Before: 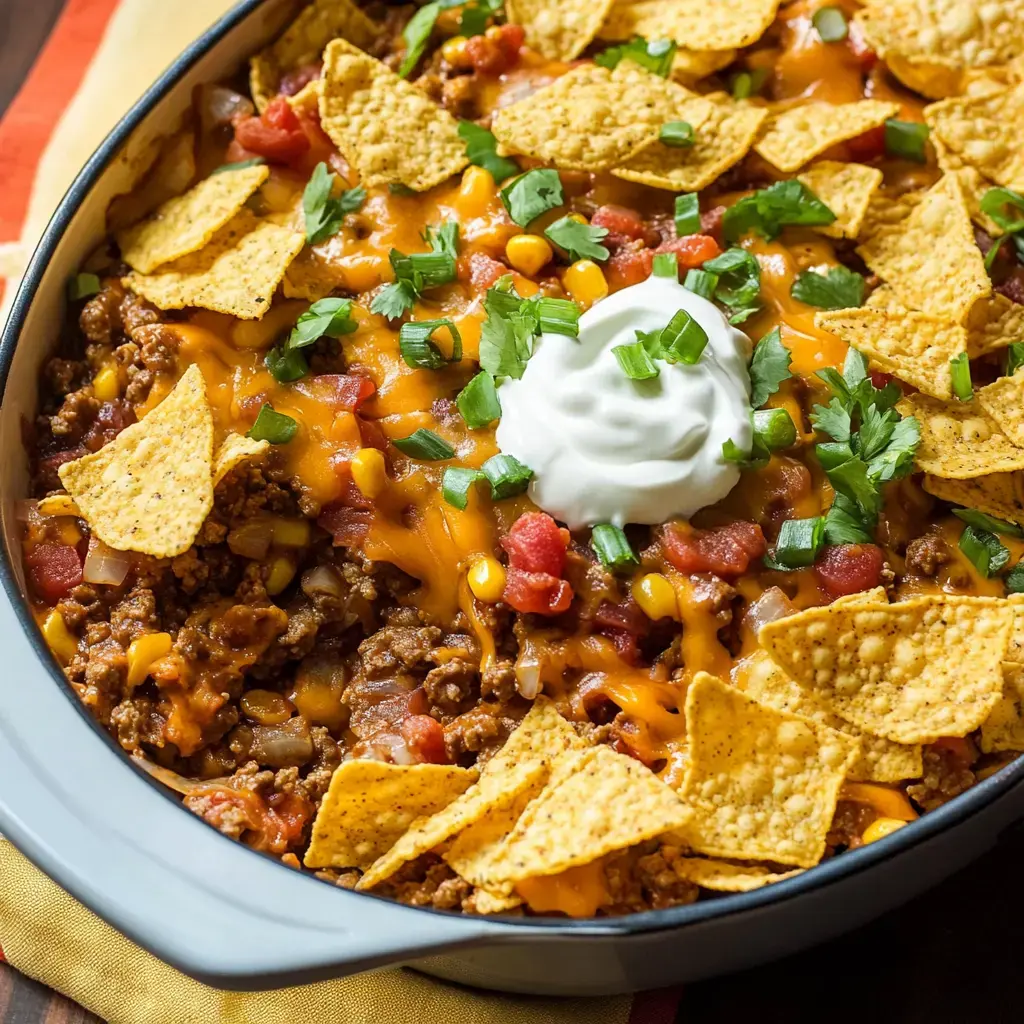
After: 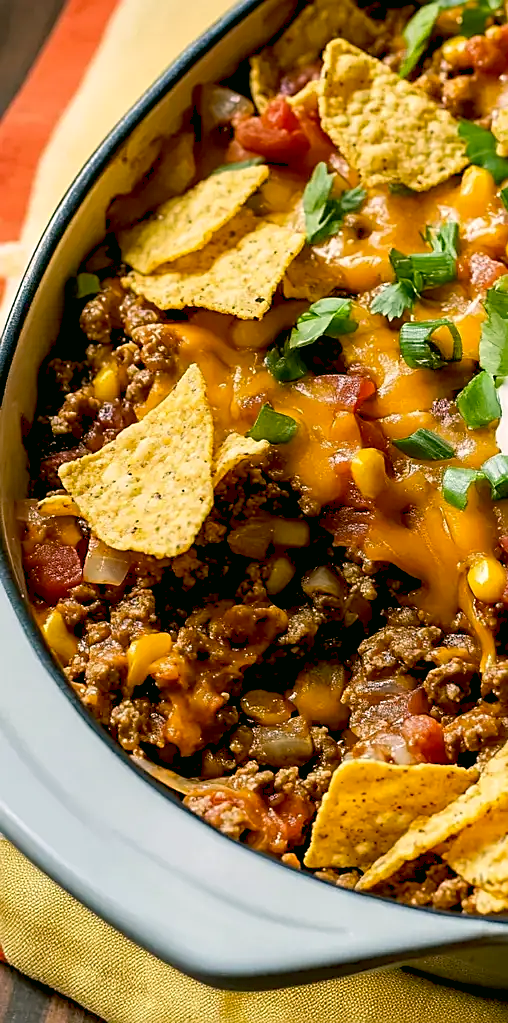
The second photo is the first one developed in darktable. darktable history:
exposure: black level correction 0.013, compensate highlight preservation false
crop and rotate: left 0.05%, top 0%, right 50.311%
color correction: highlights a* 4.64, highlights b* 4.98, shadows a* -8.03, shadows b* 4.76
sharpen: on, module defaults
